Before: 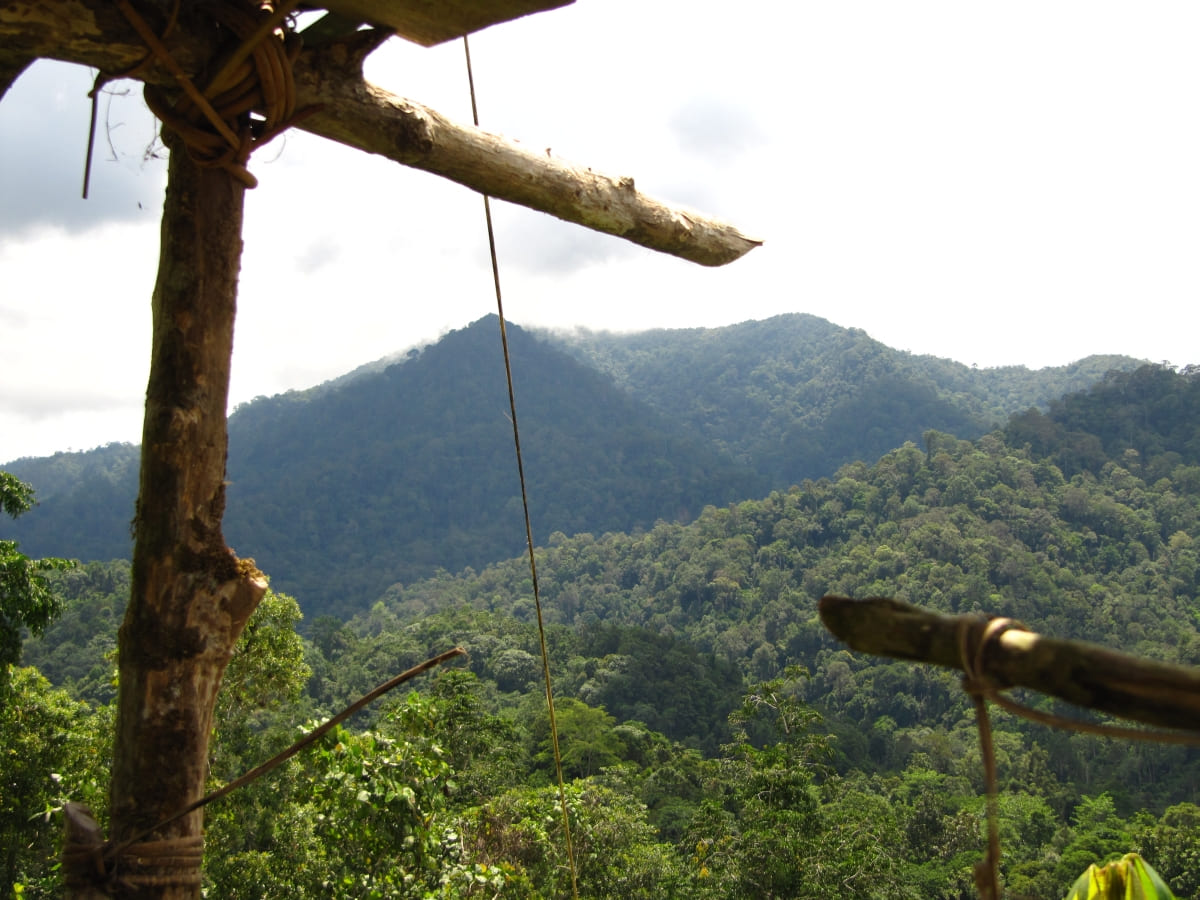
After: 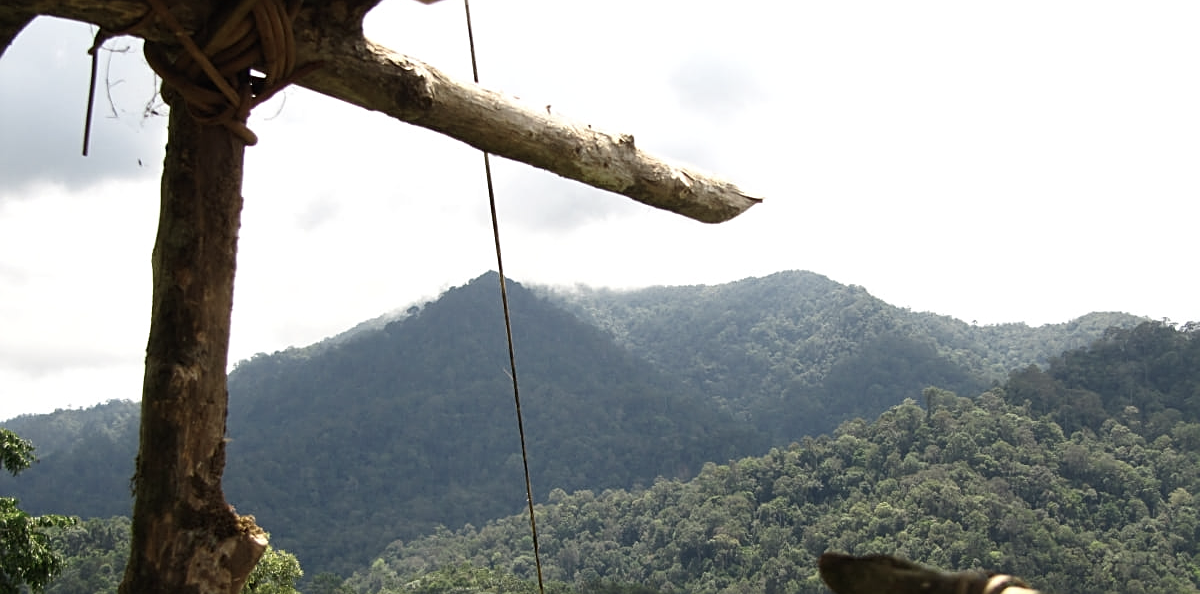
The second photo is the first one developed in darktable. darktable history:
sharpen: on, module defaults
crop and rotate: top 4.844%, bottom 29.062%
contrast brightness saturation: contrast 0.104, saturation -0.303
